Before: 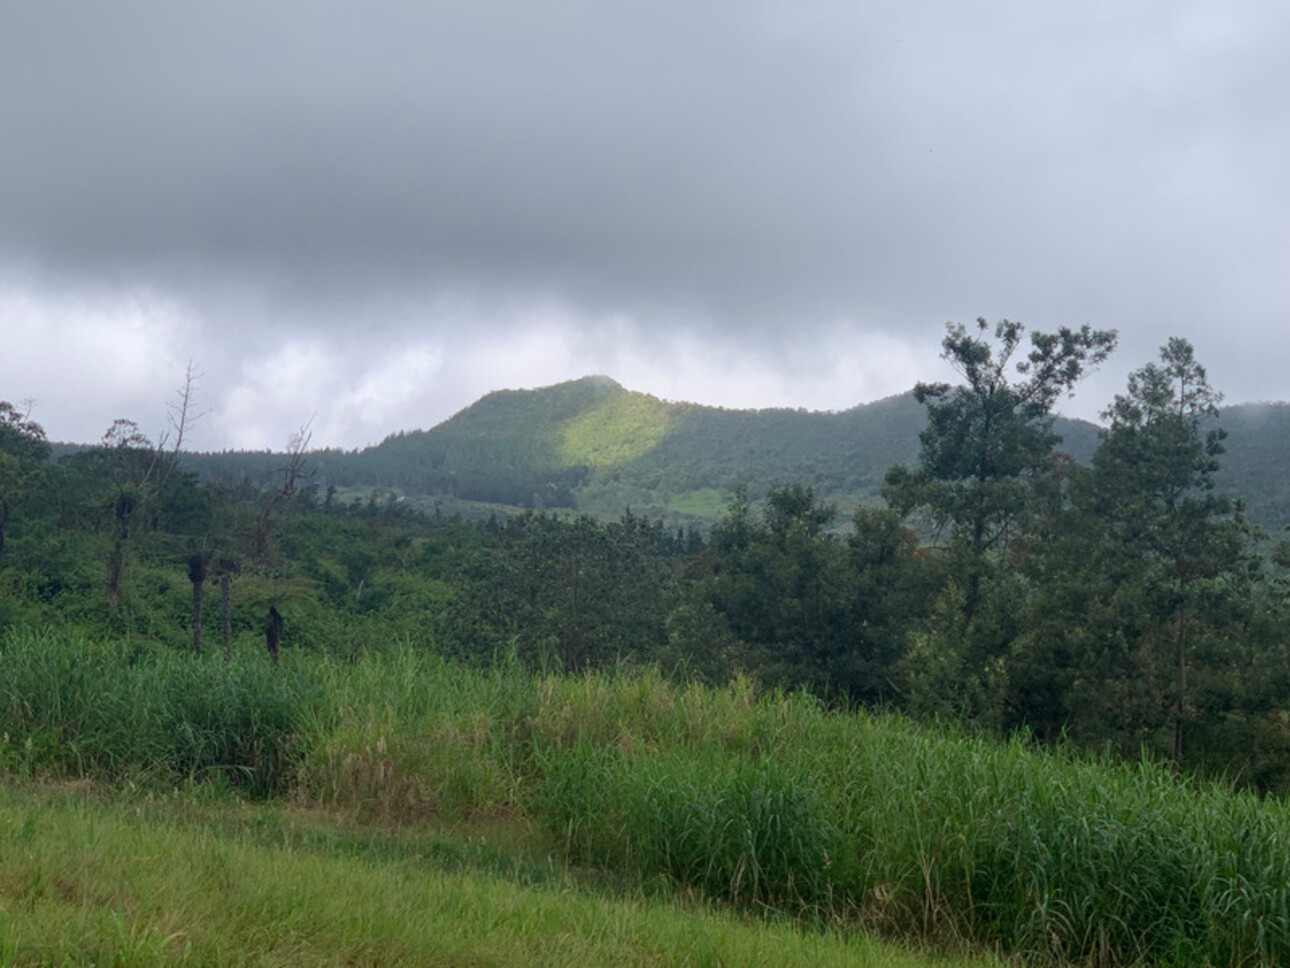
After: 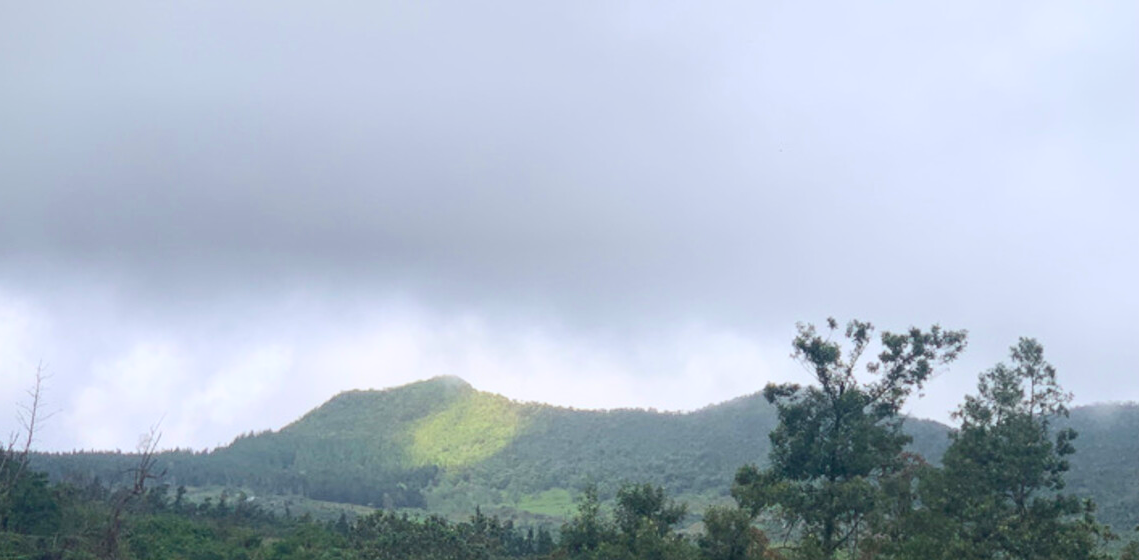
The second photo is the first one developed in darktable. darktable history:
contrast brightness saturation: contrast 0.204, brightness 0.166, saturation 0.216
crop and rotate: left 11.649%, bottom 42.064%
